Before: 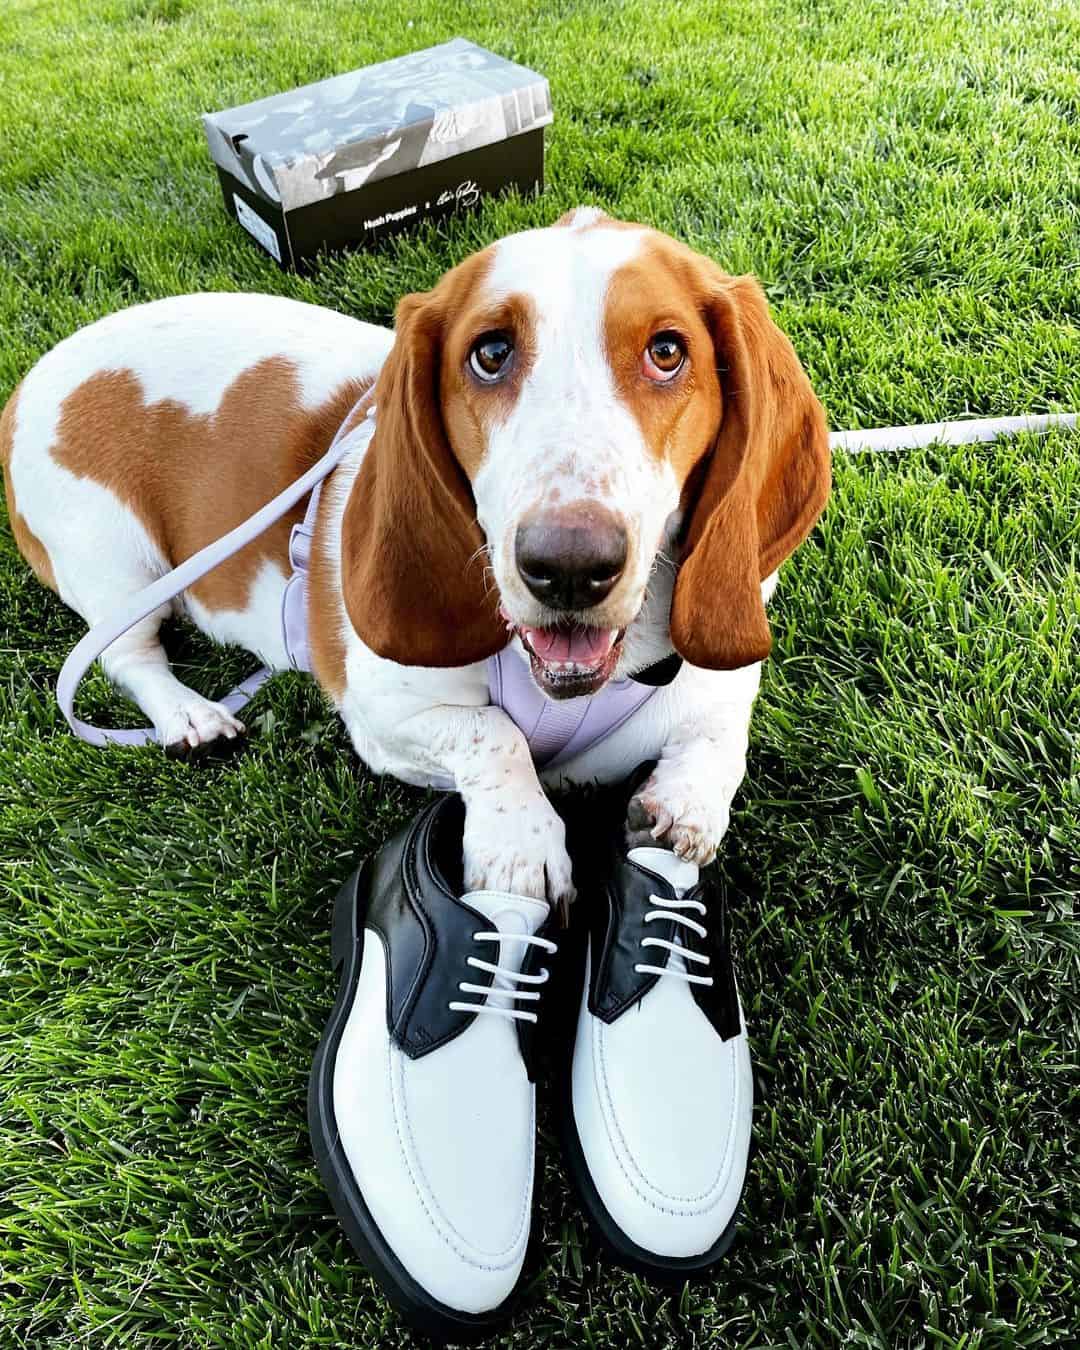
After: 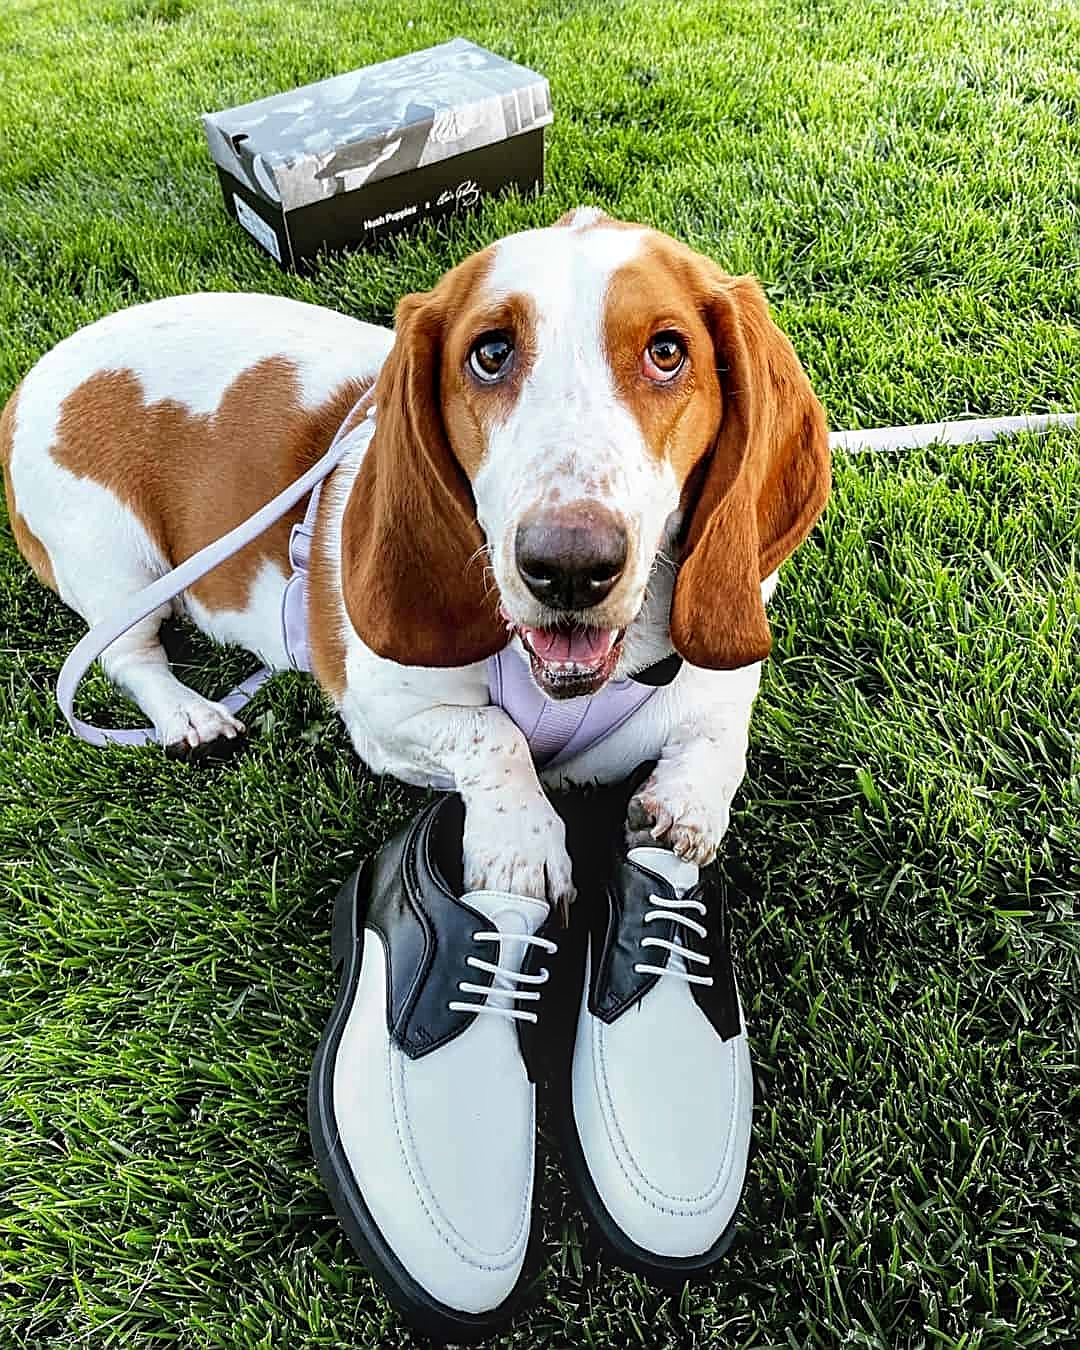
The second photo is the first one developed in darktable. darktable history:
local contrast: on, module defaults
sharpen: amount 0.594
